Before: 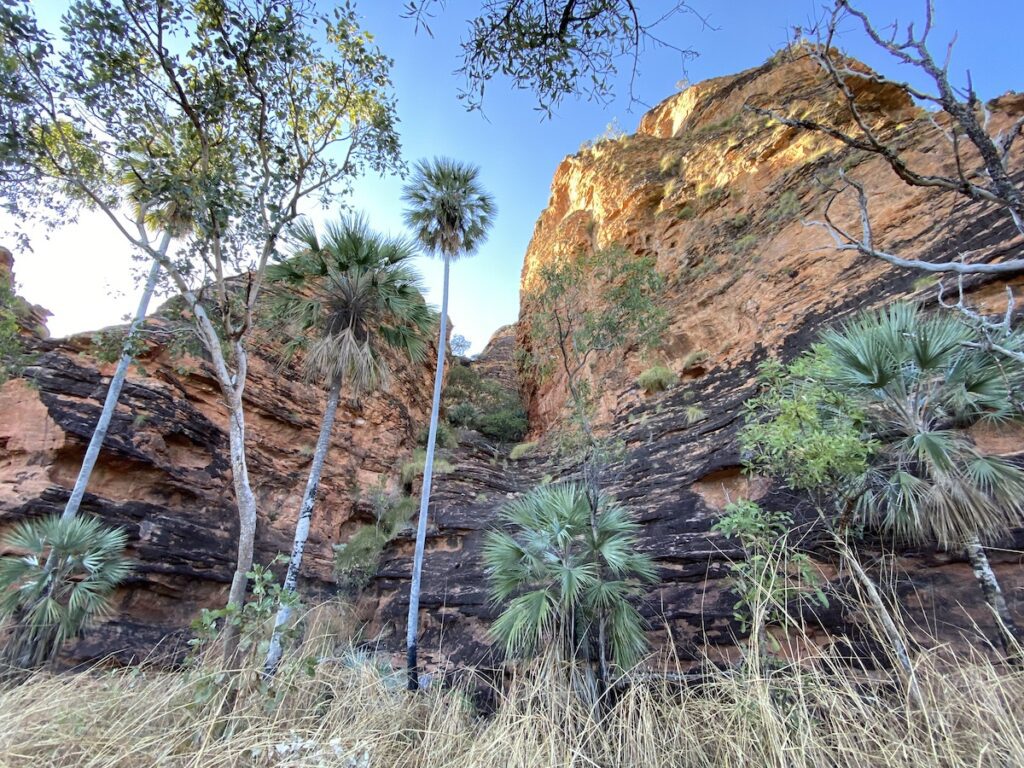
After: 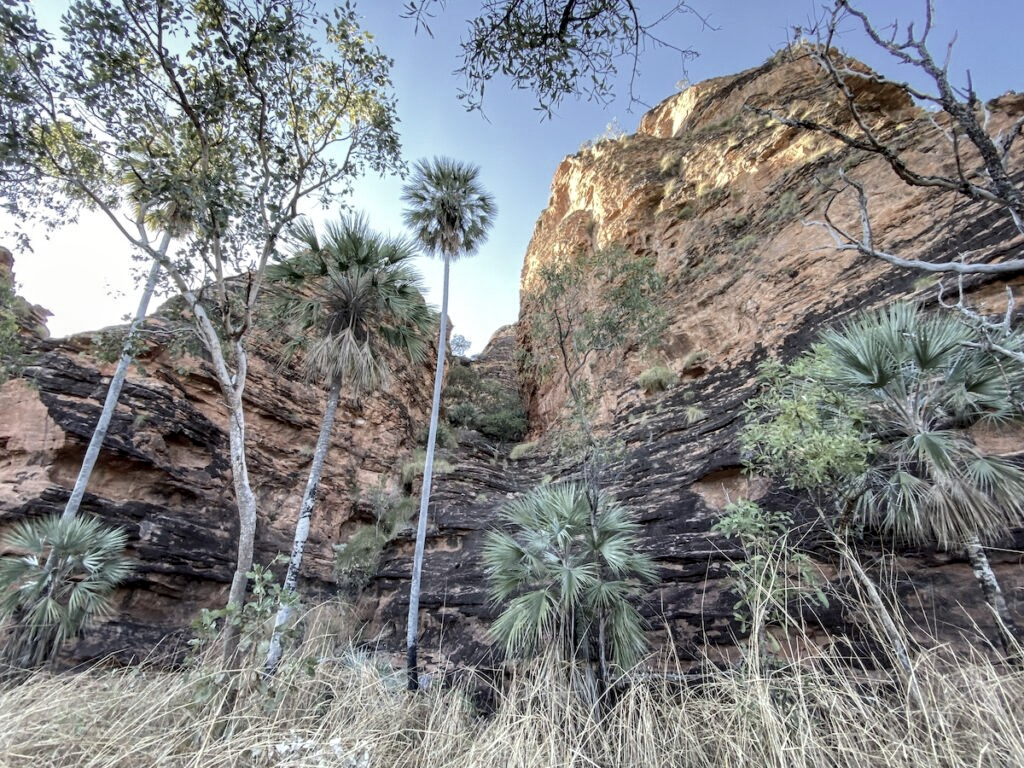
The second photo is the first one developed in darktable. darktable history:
contrast brightness saturation: contrast -0.042, saturation -0.393
local contrast: detail 130%
